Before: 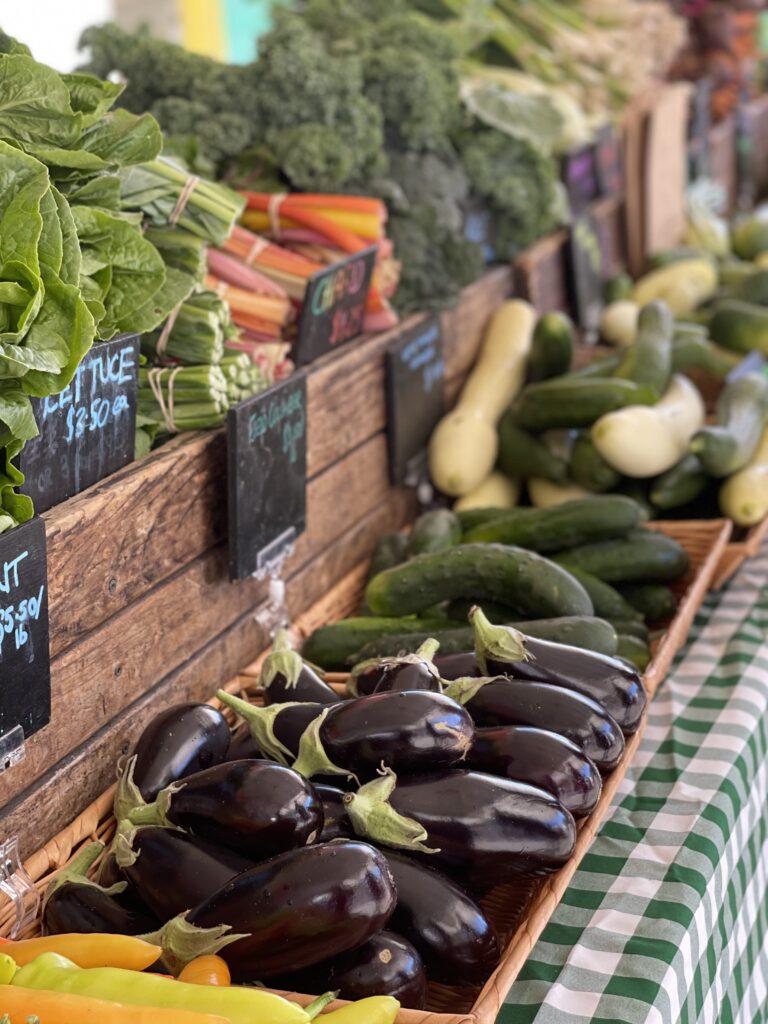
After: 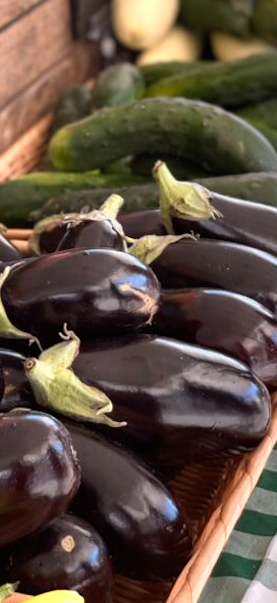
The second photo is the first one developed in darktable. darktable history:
color zones: curves: ch0 [(0.018, 0.548) (0.224, 0.64) (0.425, 0.447) (0.675, 0.575) (0.732, 0.579)]; ch1 [(0.066, 0.487) (0.25, 0.5) (0.404, 0.43) (0.75, 0.421) (0.956, 0.421)]; ch2 [(0.044, 0.561) (0.215, 0.465) (0.399, 0.544) (0.465, 0.548) (0.614, 0.447) (0.724, 0.43) (0.882, 0.623) (0.956, 0.632)]
rotate and perspective: rotation 0.128°, lens shift (vertical) -0.181, lens shift (horizontal) -0.044, shear 0.001, automatic cropping off
crop: left 40.878%, top 39.176%, right 25.993%, bottom 3.081%
